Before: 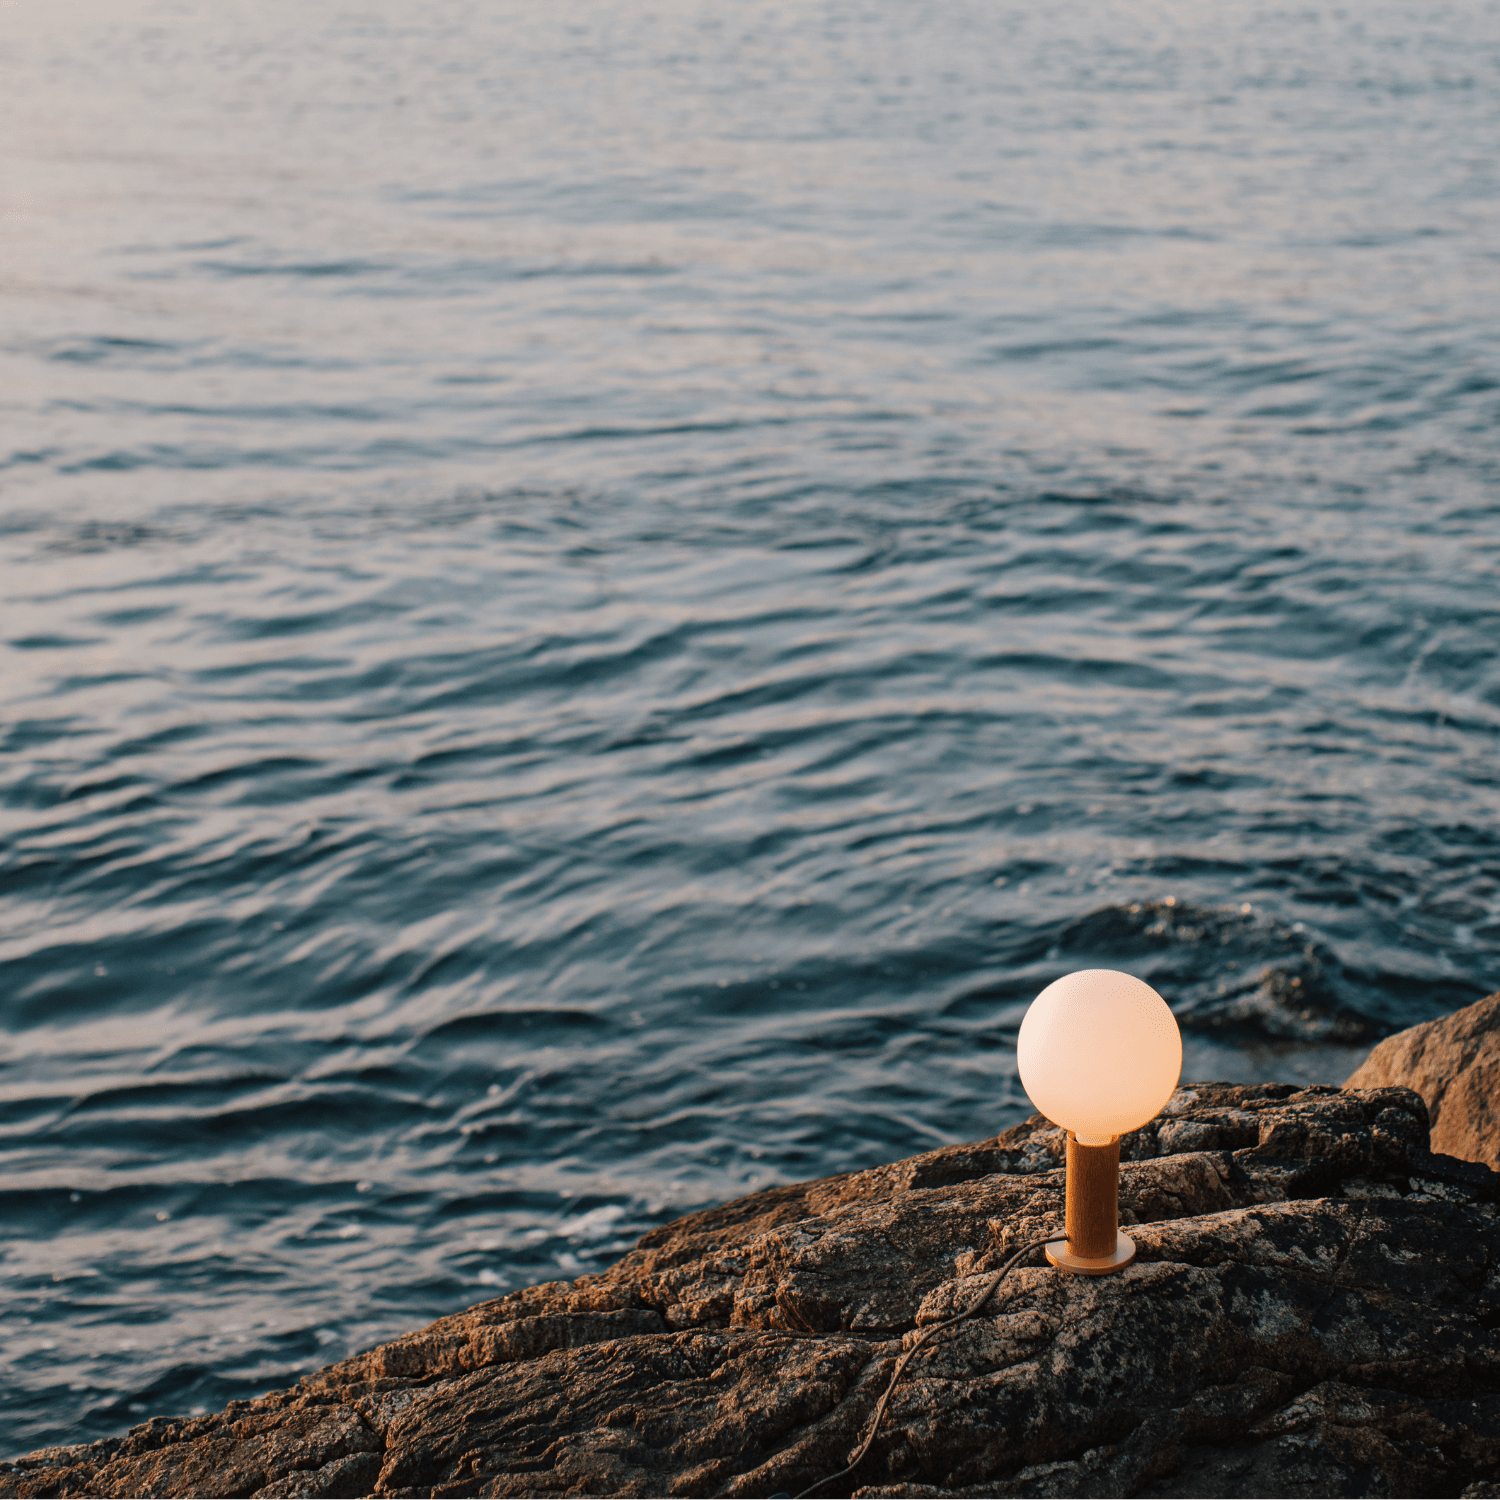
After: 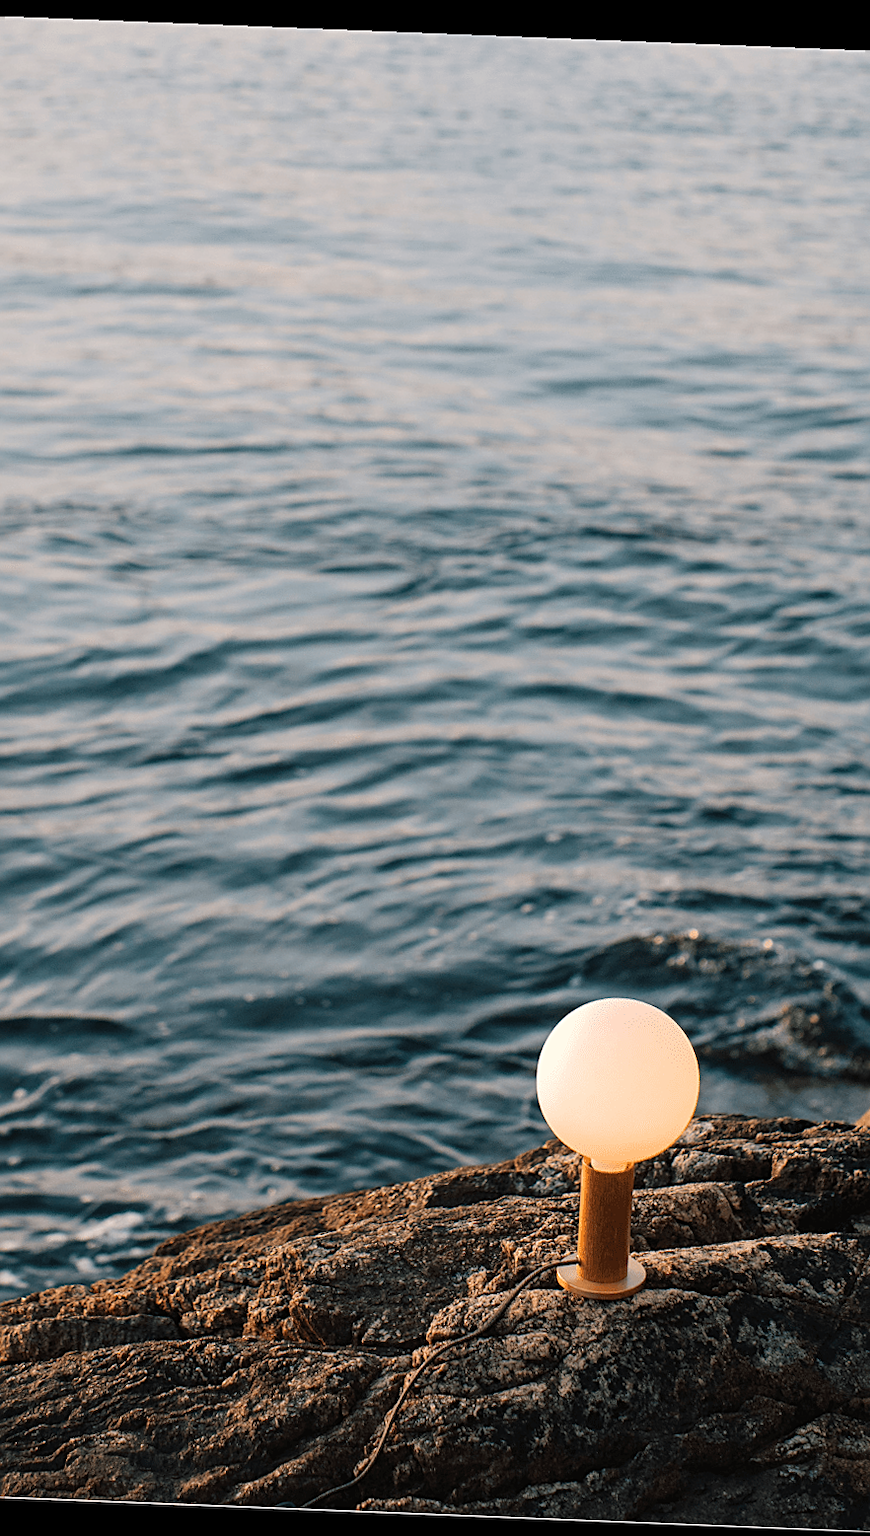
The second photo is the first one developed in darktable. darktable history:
exposure: exposure 0.2 EV, compensate highlight preservation false
color balance rgb: perceptual saturation grading › global saturation 3.7%, global vibrance 5.56%, contrast 3.24%
sharpen: on, module defaults
crop: left 31.458%, top 0%, right 11.876%
rotate and perspective: rotation 2.27°, automatic cropping off
